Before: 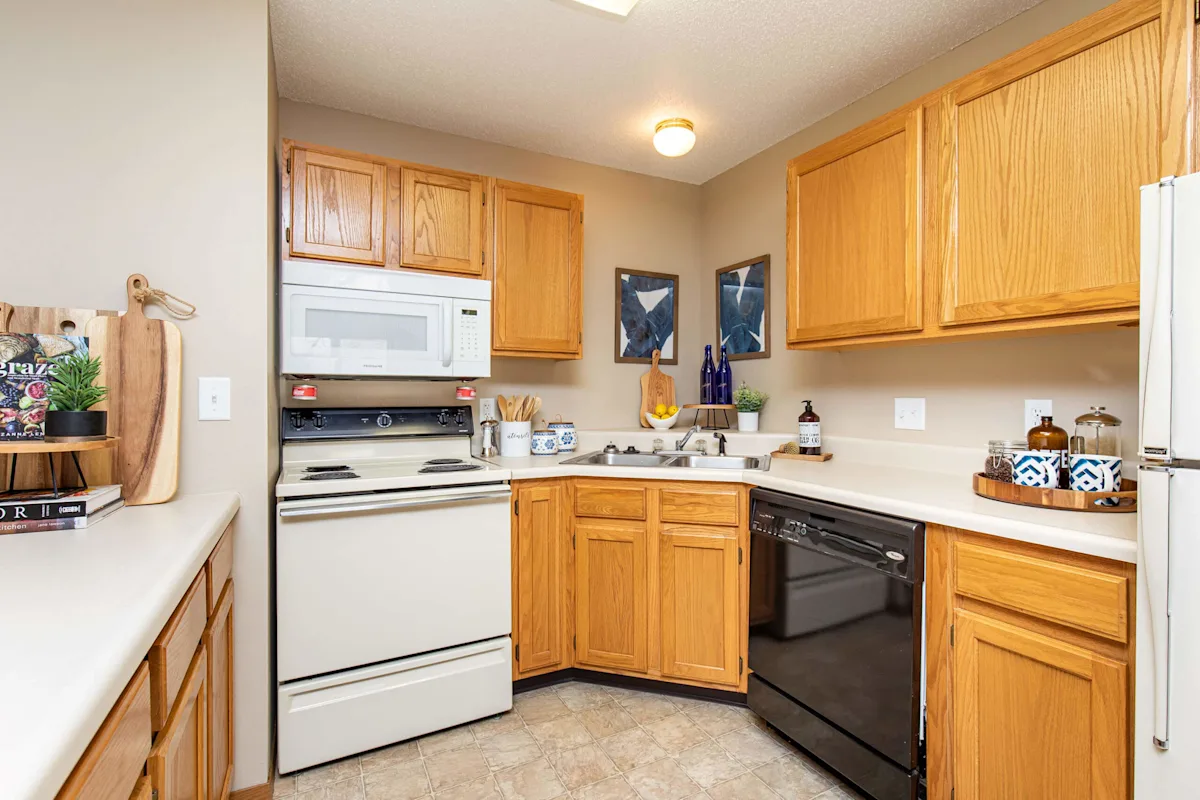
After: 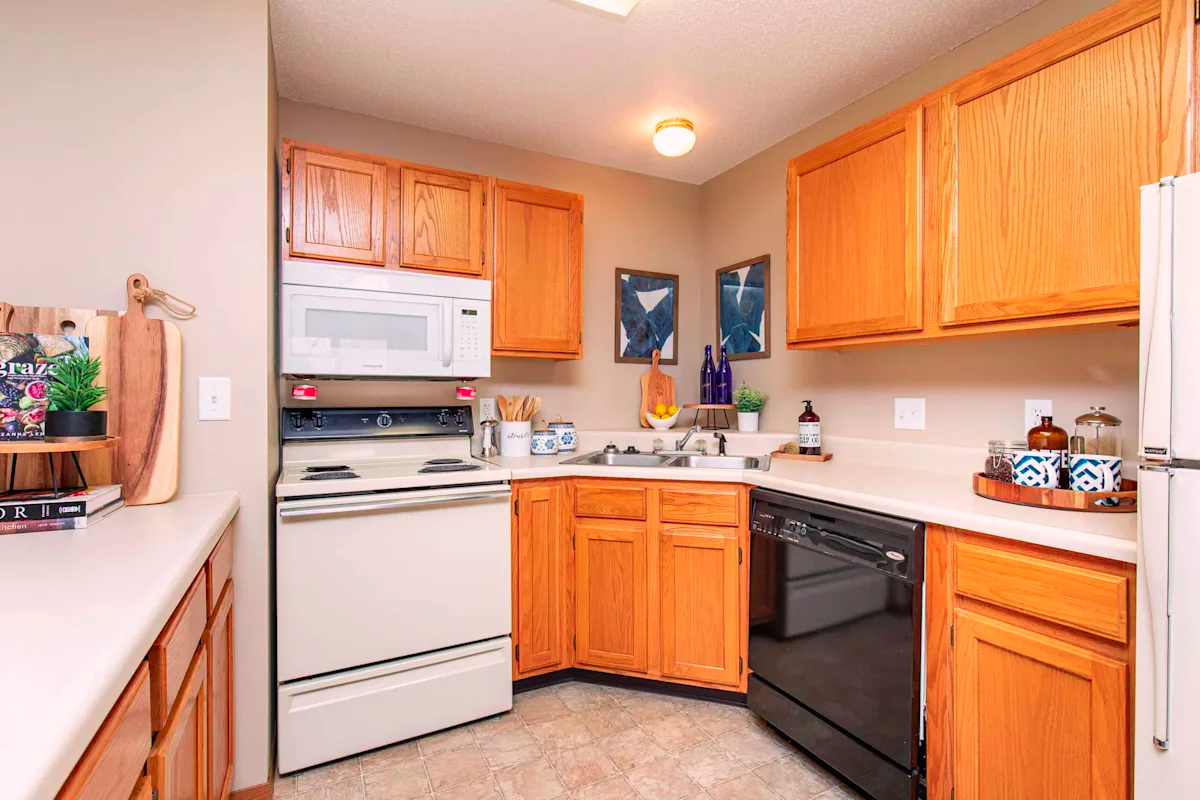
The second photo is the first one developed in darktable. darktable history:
color contrast: green-magenta contrast 1.73, blue-yellow contrast 1.15
color balance rgb: shadows lift › chroma 1.41%, shadows lift › hue 260°, power › chroma 0.5%, power › hue 260°, highlights gain › chroma 1%, highlights gain › hue 27°, saturation formula JzAzBz (2021)
